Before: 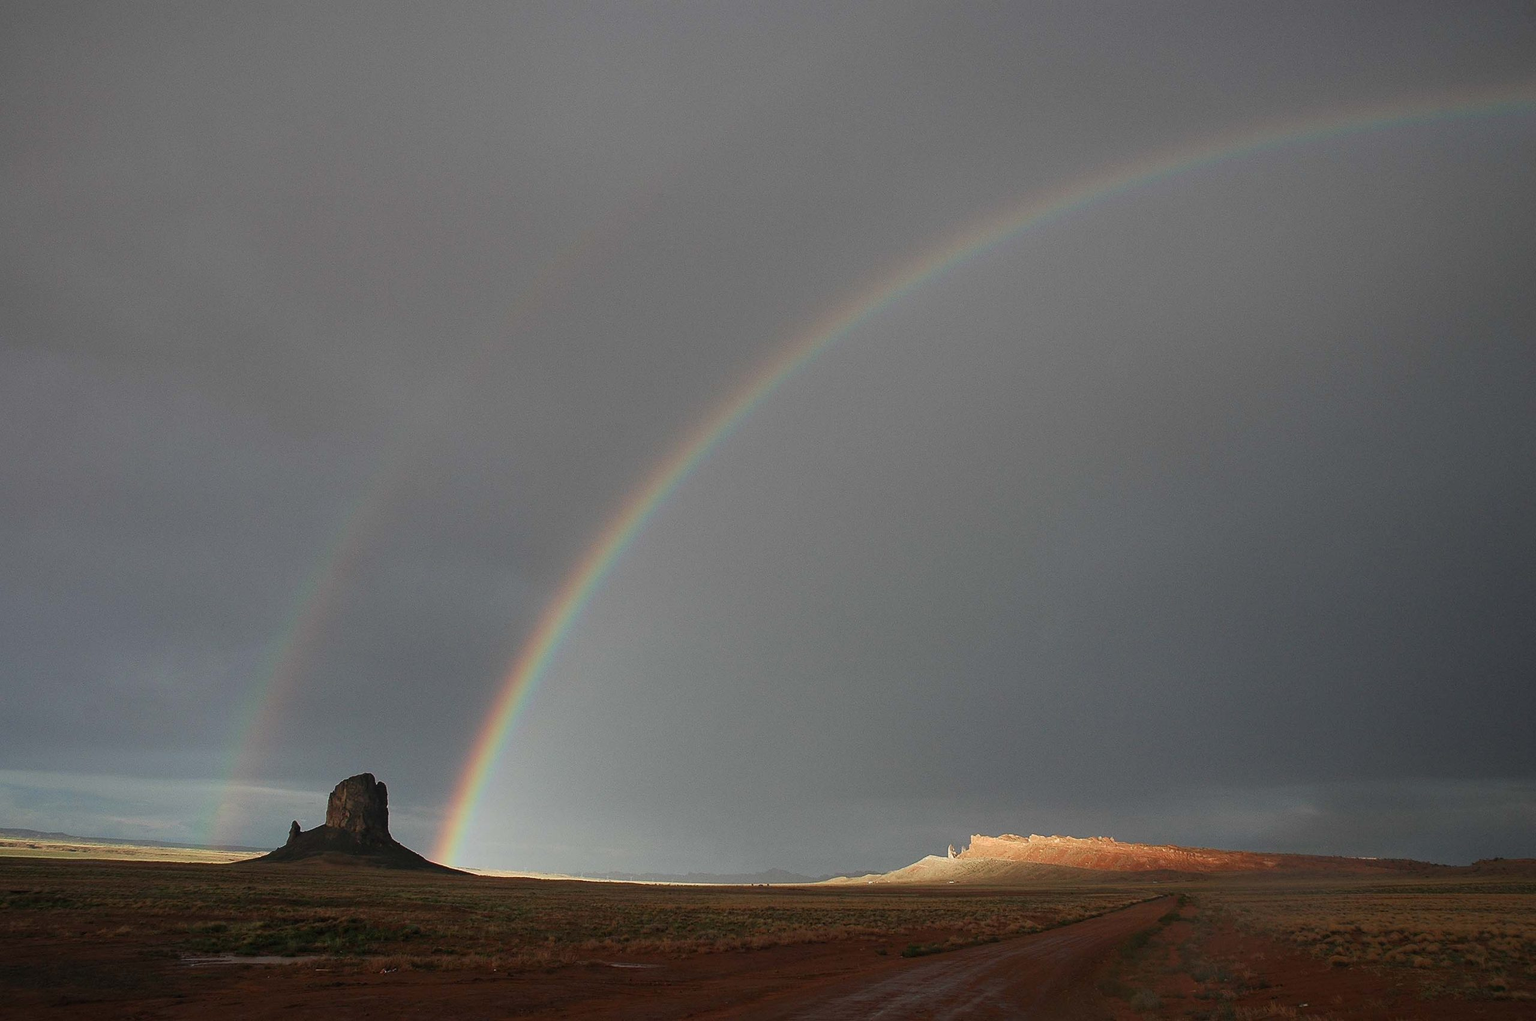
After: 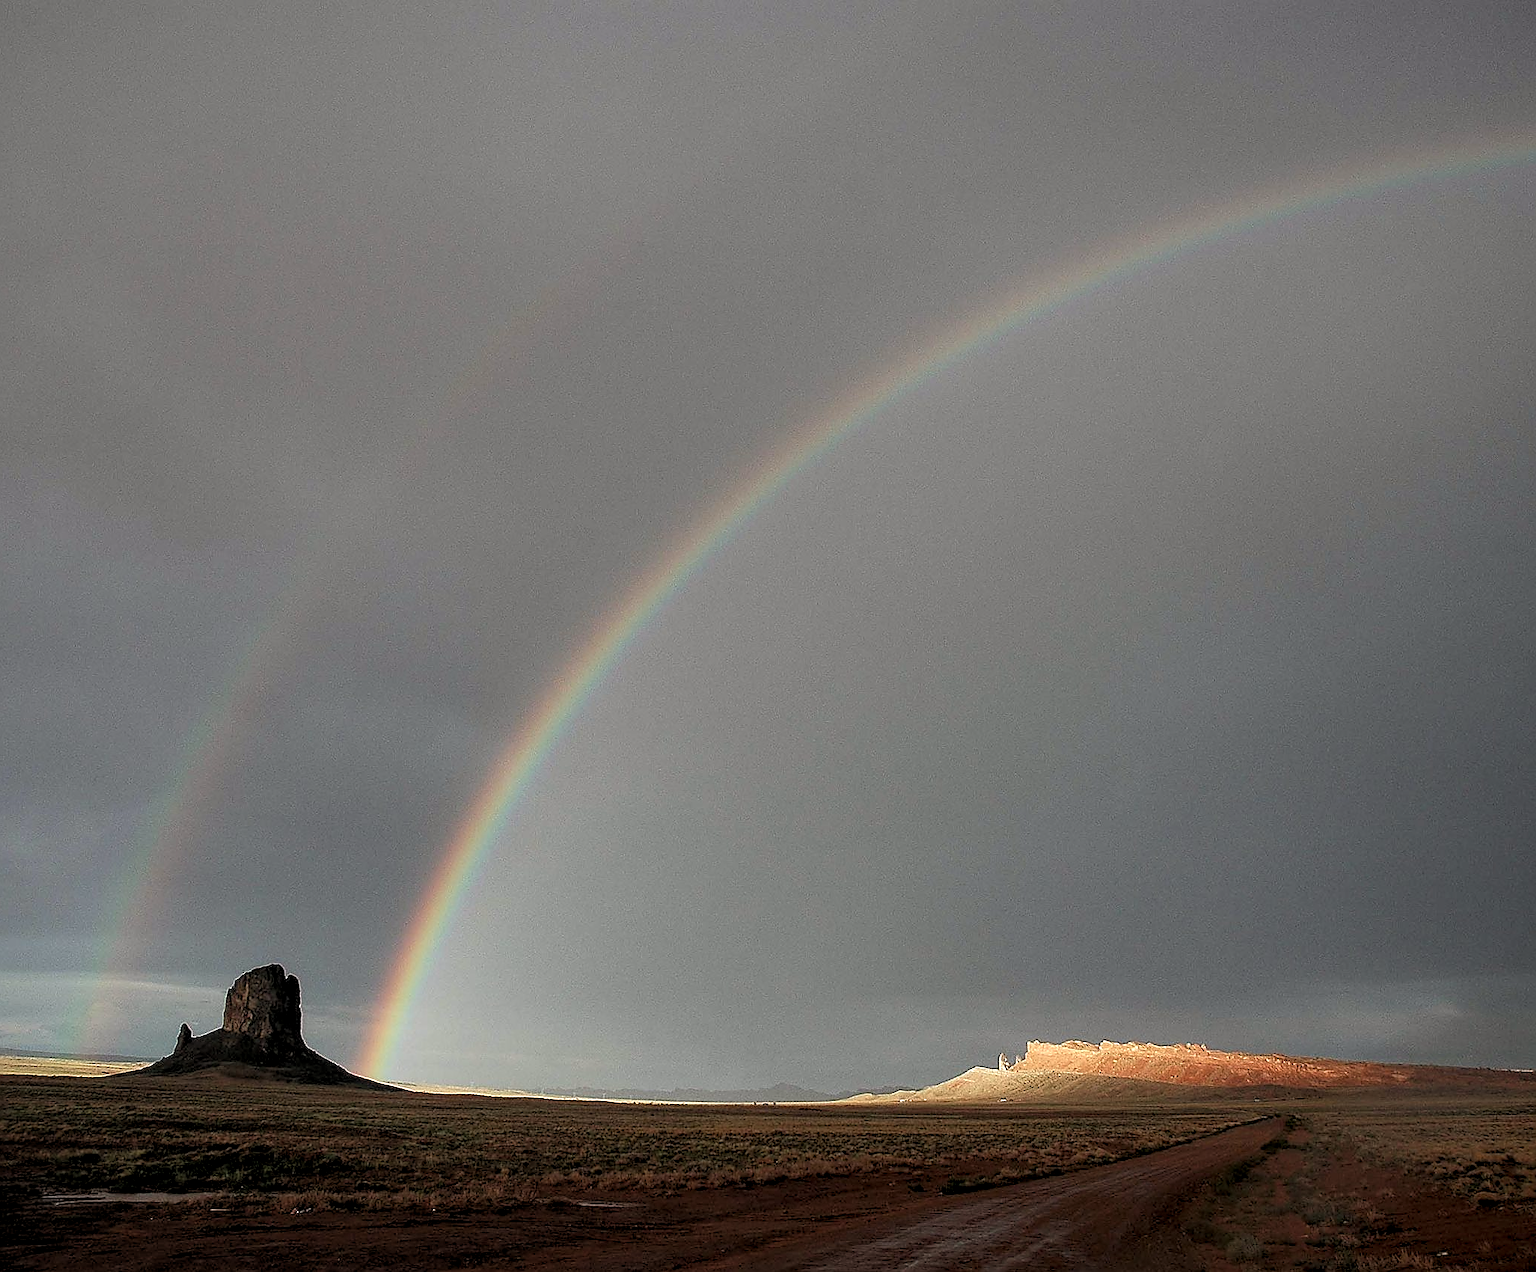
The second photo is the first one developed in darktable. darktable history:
local contrast: on, module defaults
sharpen: radius 1.4, amount 1.25, threshold 0.7
rgb levels: levels [[0.01, 0.419, 0.839], [0, 0.5, 1], [0, 0.5, 1]]
crop and rotate: left 9.597%, right 10.195%
white balance: red 1.009, blue 0.985
